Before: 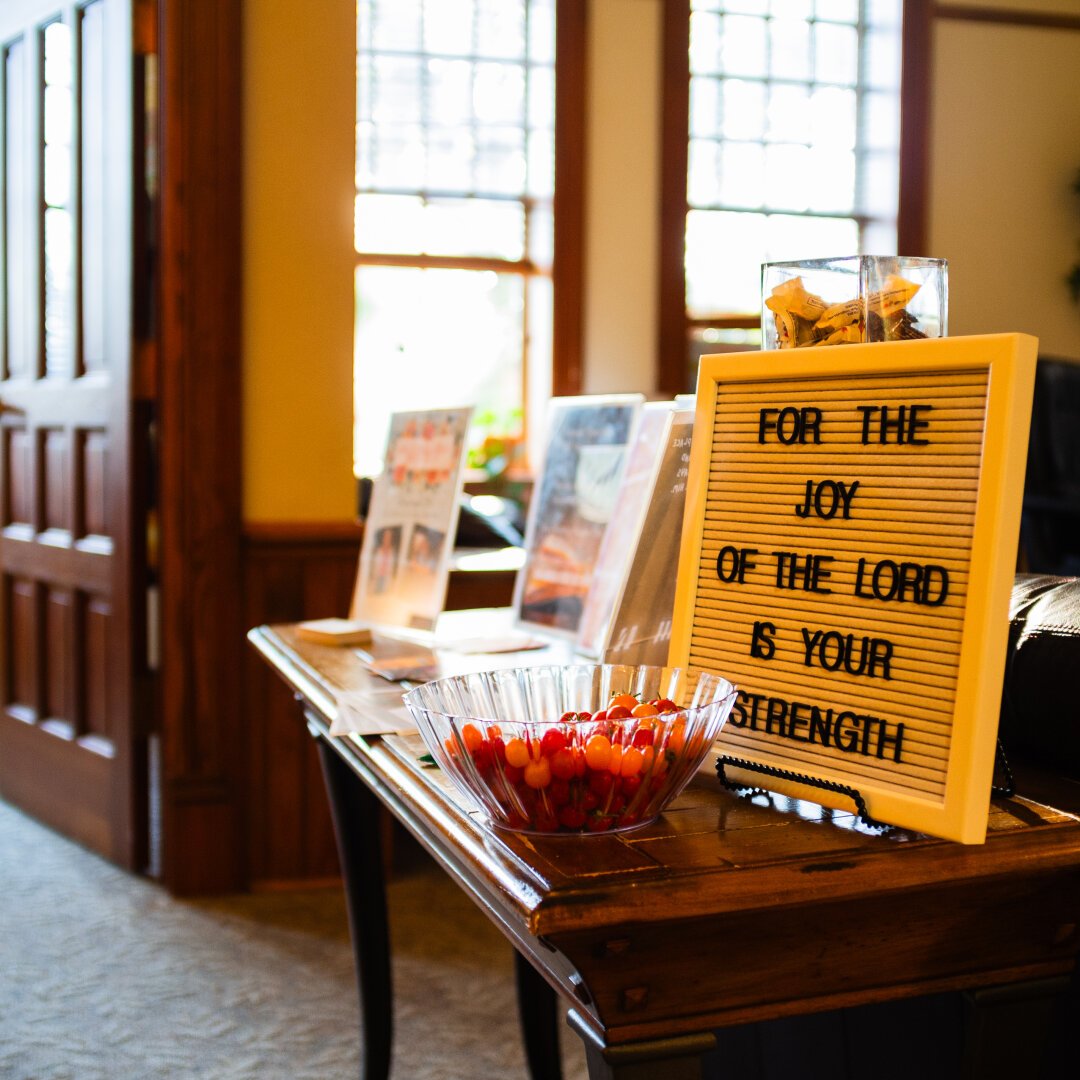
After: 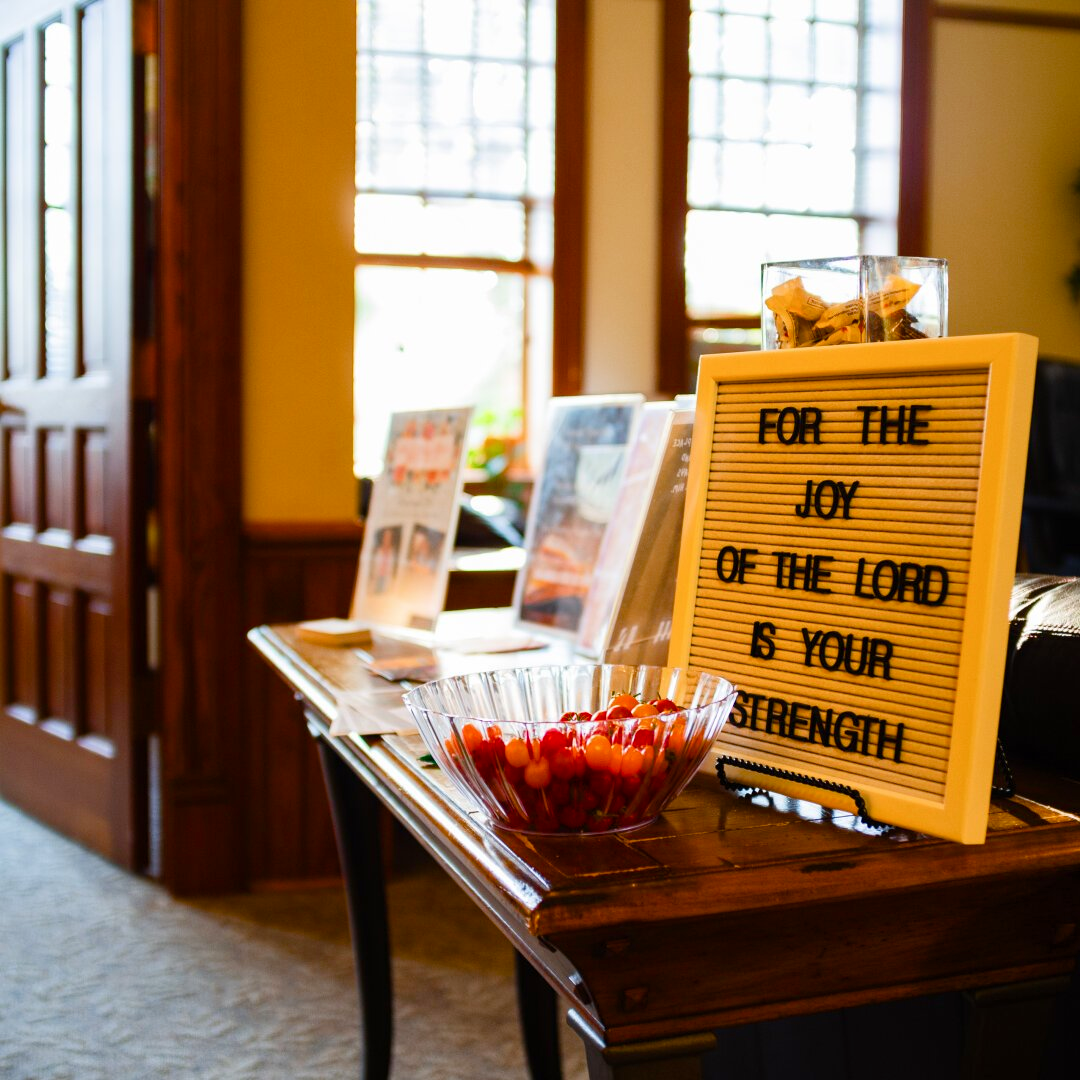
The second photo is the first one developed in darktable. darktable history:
color balance rgb: perceptual saturation grading › global saturation 20%, perceptual saturation grading › highlights -25.444%, perceptual saturation grading › shadows 23.919%
